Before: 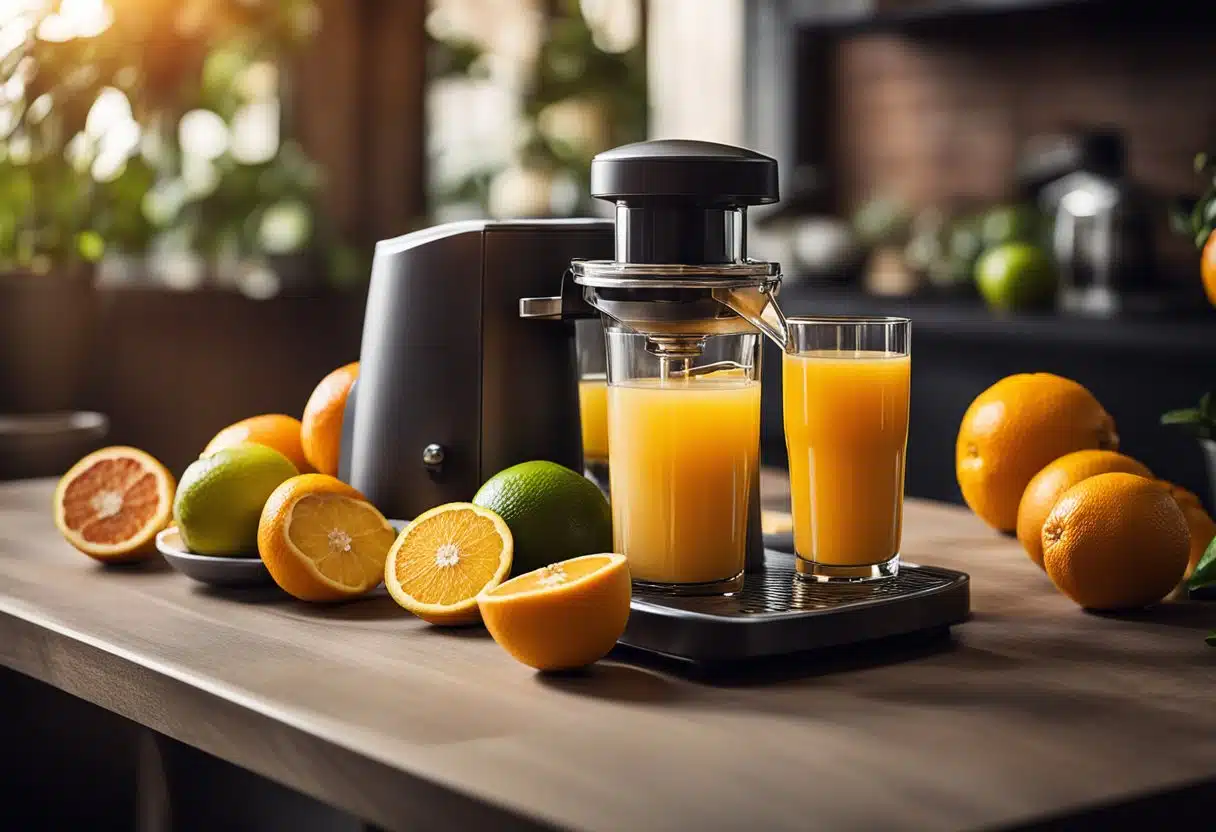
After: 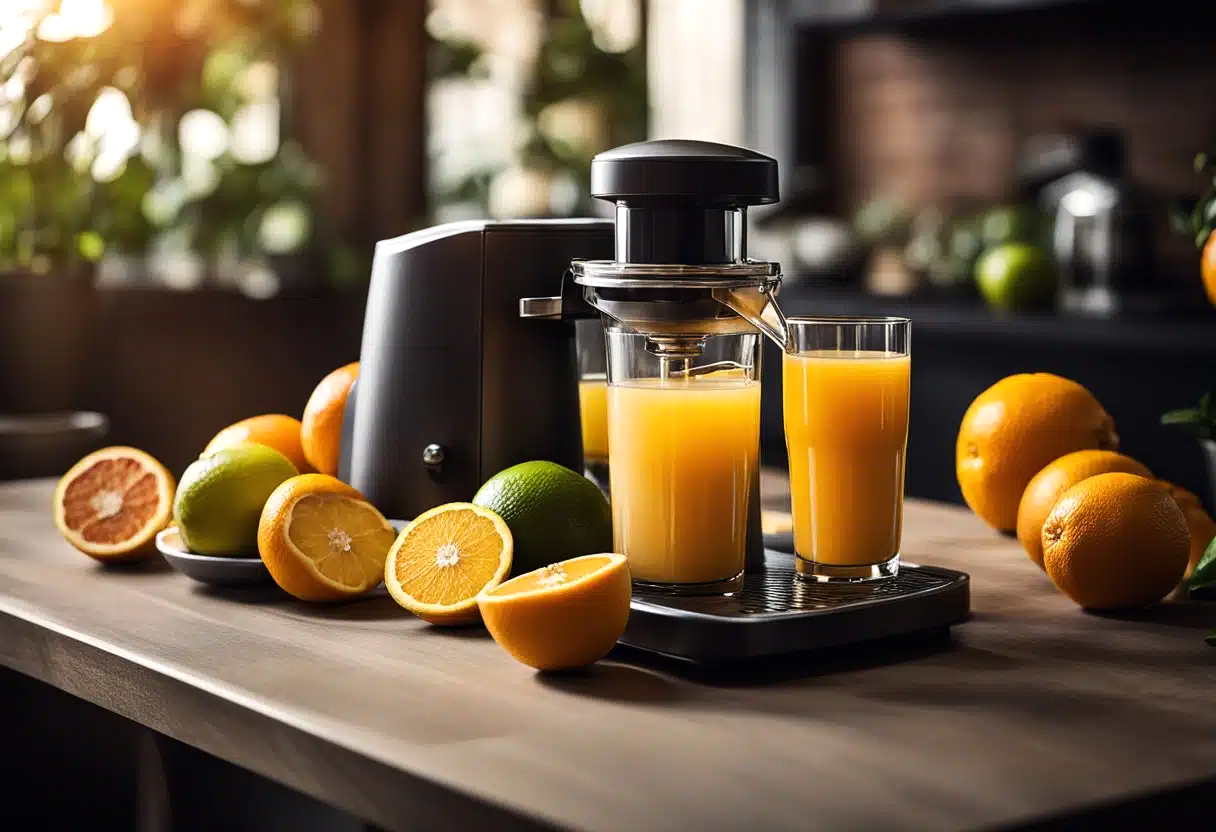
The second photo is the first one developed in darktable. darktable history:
exposure: exposure -0.21 EV, compensate highlight preservation false
tone equalizer: -8 EV -0.417 EV, -7 EV -0.389 EV, -6 EV -0.333 EV, -5 EV -0.222 EV, -3 EV 0.222 EV, -2 EV 0.333 EV, -1 EV 0.389 EV, +0 EV 0.417 EV, edges refinement/feathering 500, mask exposure compensation -1.57 EV, preserve details no
